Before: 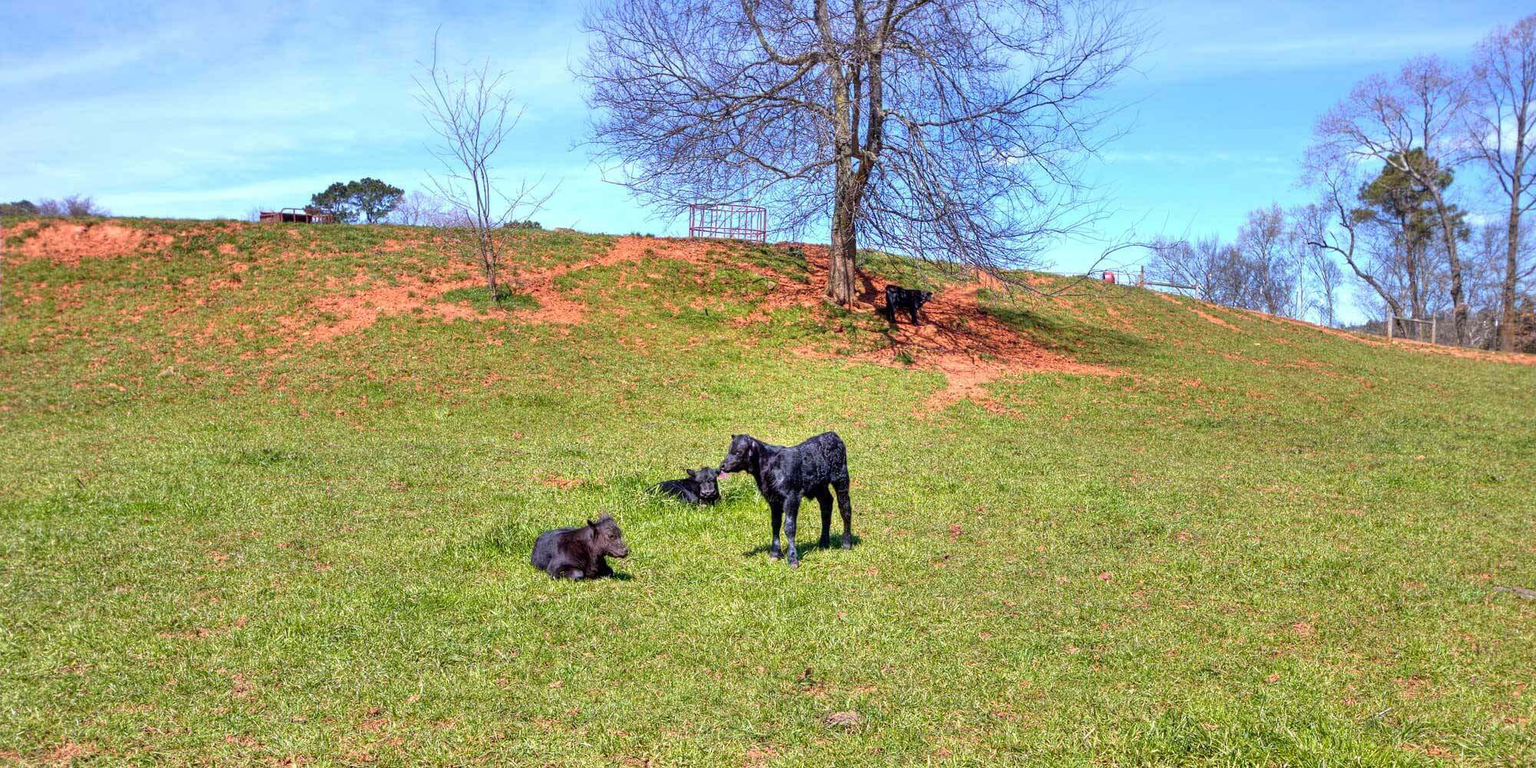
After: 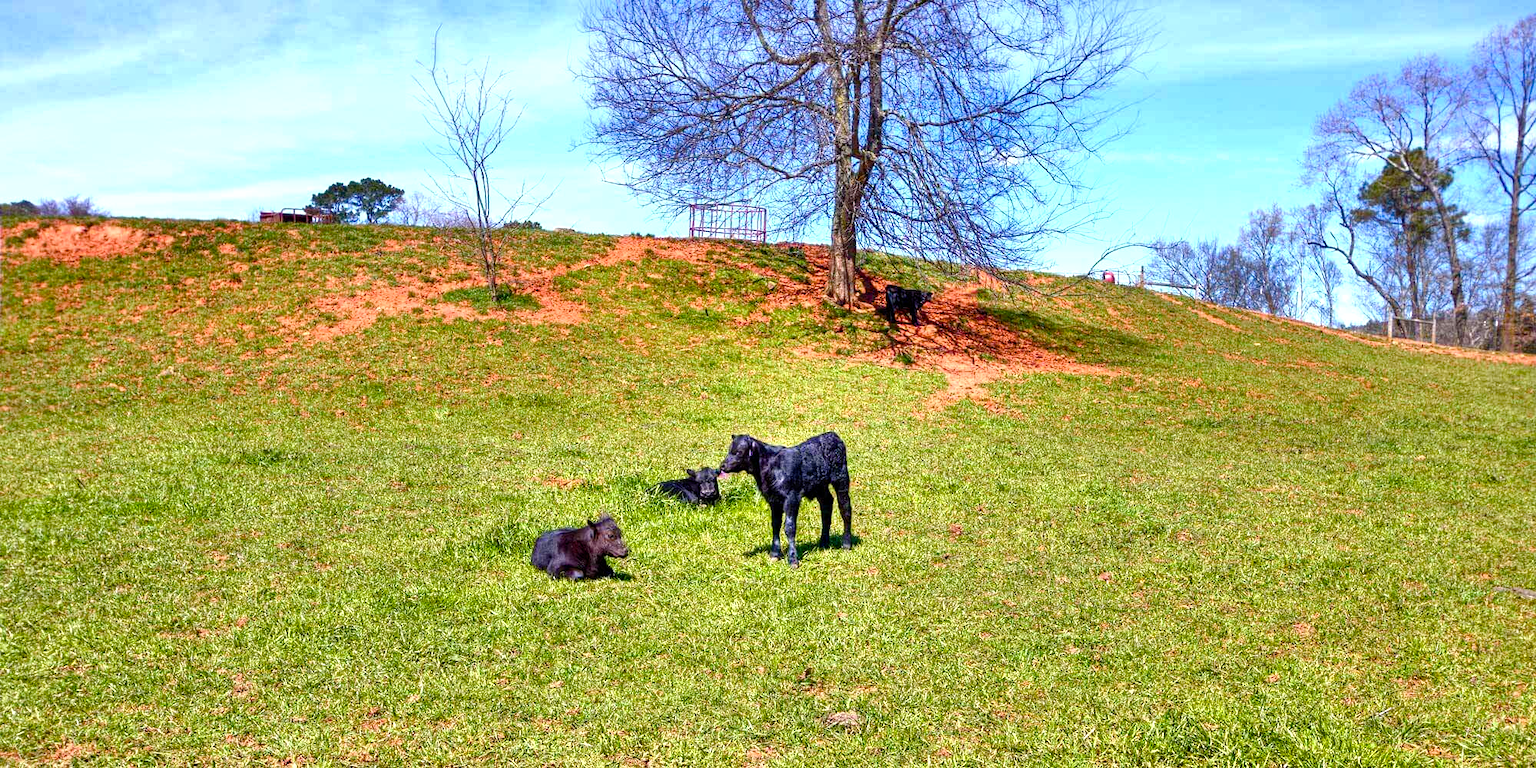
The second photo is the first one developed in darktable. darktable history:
shadows and highlights: shadows 37.11, highlights -27.8, soften with gaussian
color balance rgb: shadows lift › chroma 1.018%, shadows lift › hue 216.2°, linear chroma grading › shadows 15.326%, perceptual saturation grading › global saturation 20%, perceptual saturation grading › highlights -25.212%, perceptual saturation grading › shadows 49.378%, perceptual brilliance grading › highlights 13.402%, perceptual brilliance grading › mid-tones 8.975%, perceptual brilliance grading › shadows -17.226%
